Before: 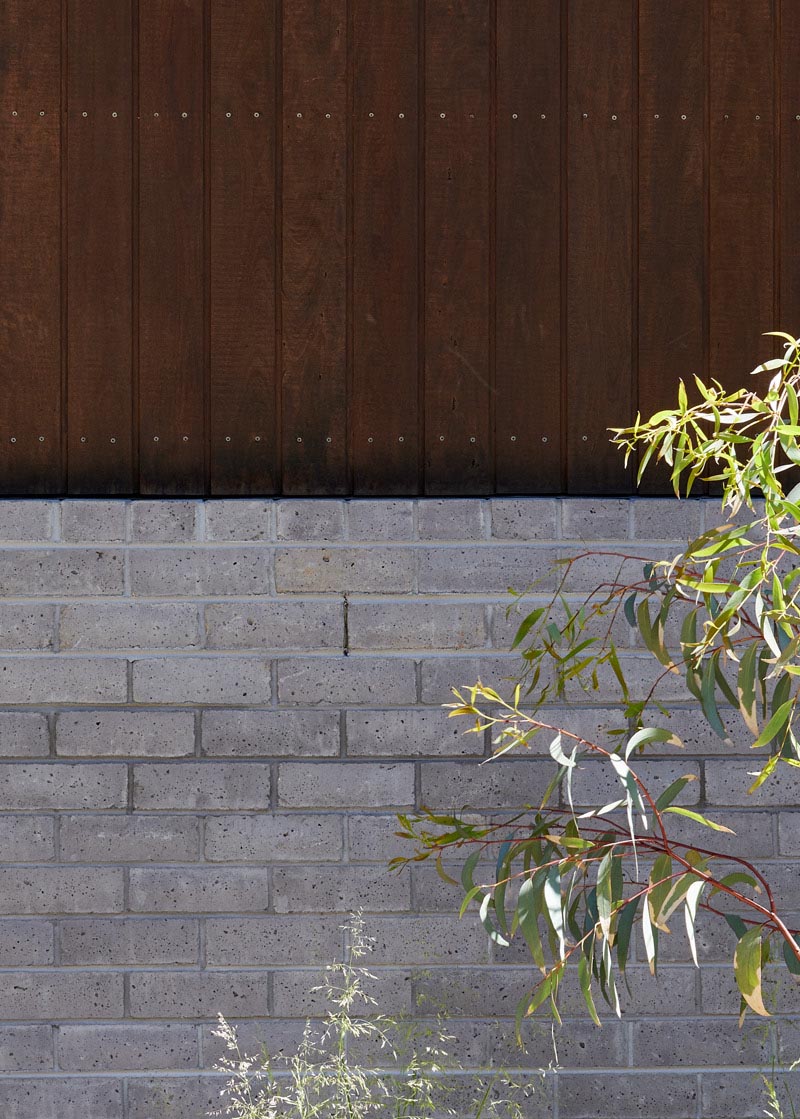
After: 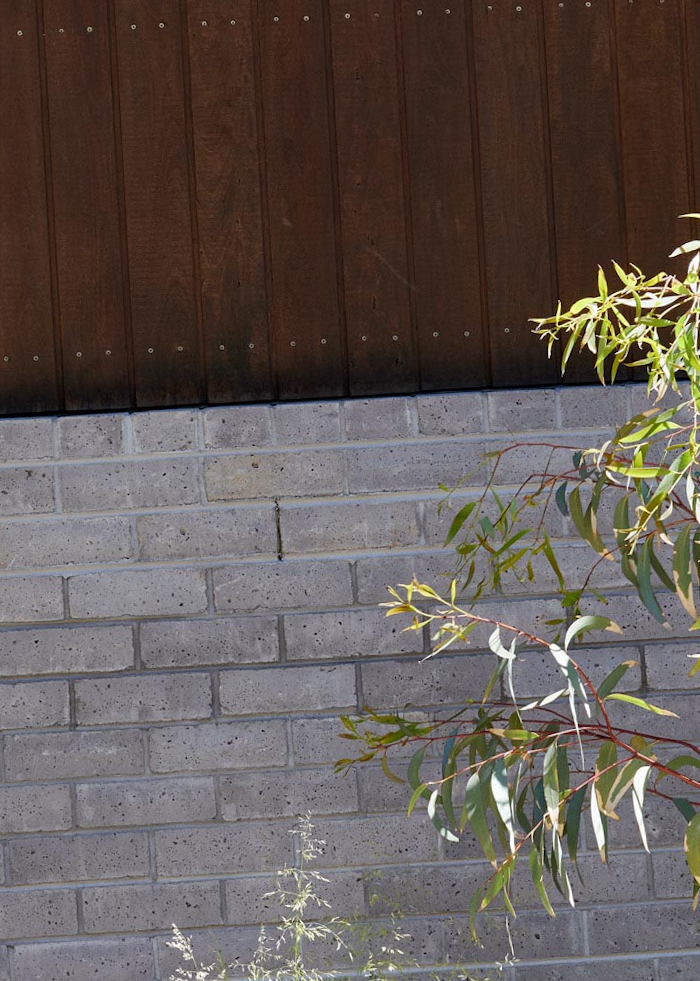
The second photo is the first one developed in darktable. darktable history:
crop and rotate: angle 3.12°, left 5.86%, top 5.721%
